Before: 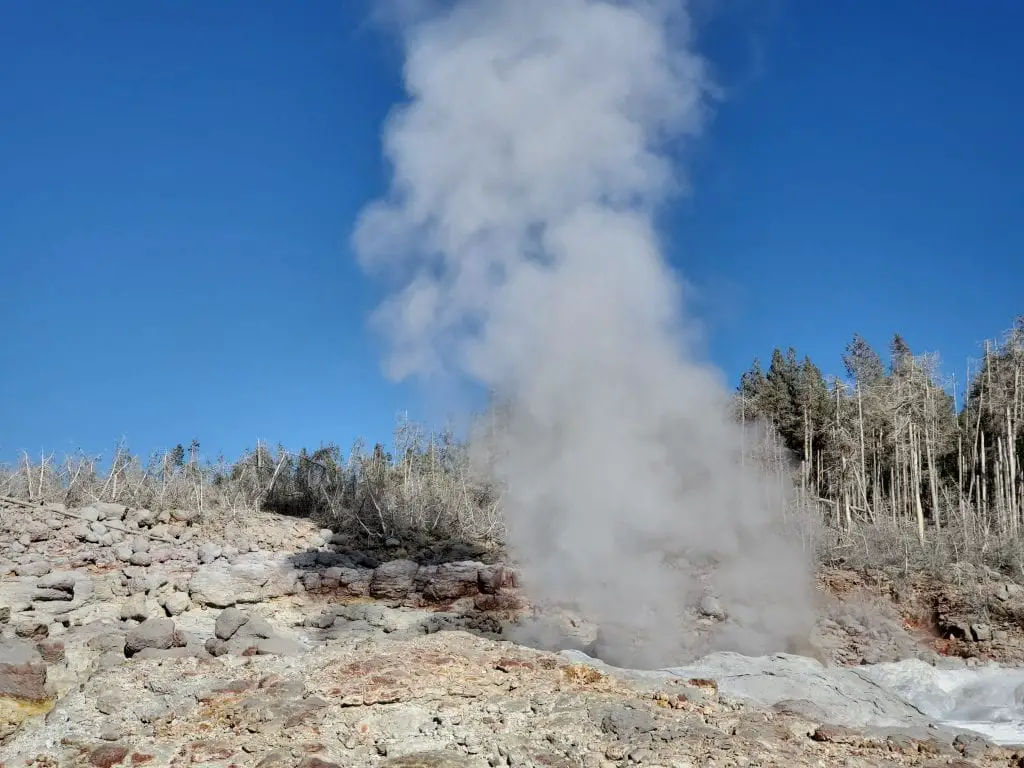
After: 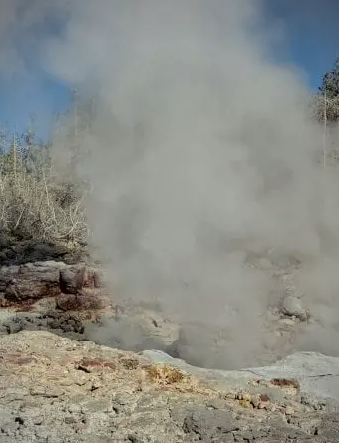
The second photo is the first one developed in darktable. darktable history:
crop: left 40.878%, top 39.176%, right 25.993%, bottom 3.081%
vignetting: on, module defaults
exposure: exposure -0.293 EV, compensate highlight preservation false
rgb curve: curves: ch2 [(0, 0) (0.567, 0.512) (1, 1)], mode RGB, independent channels
